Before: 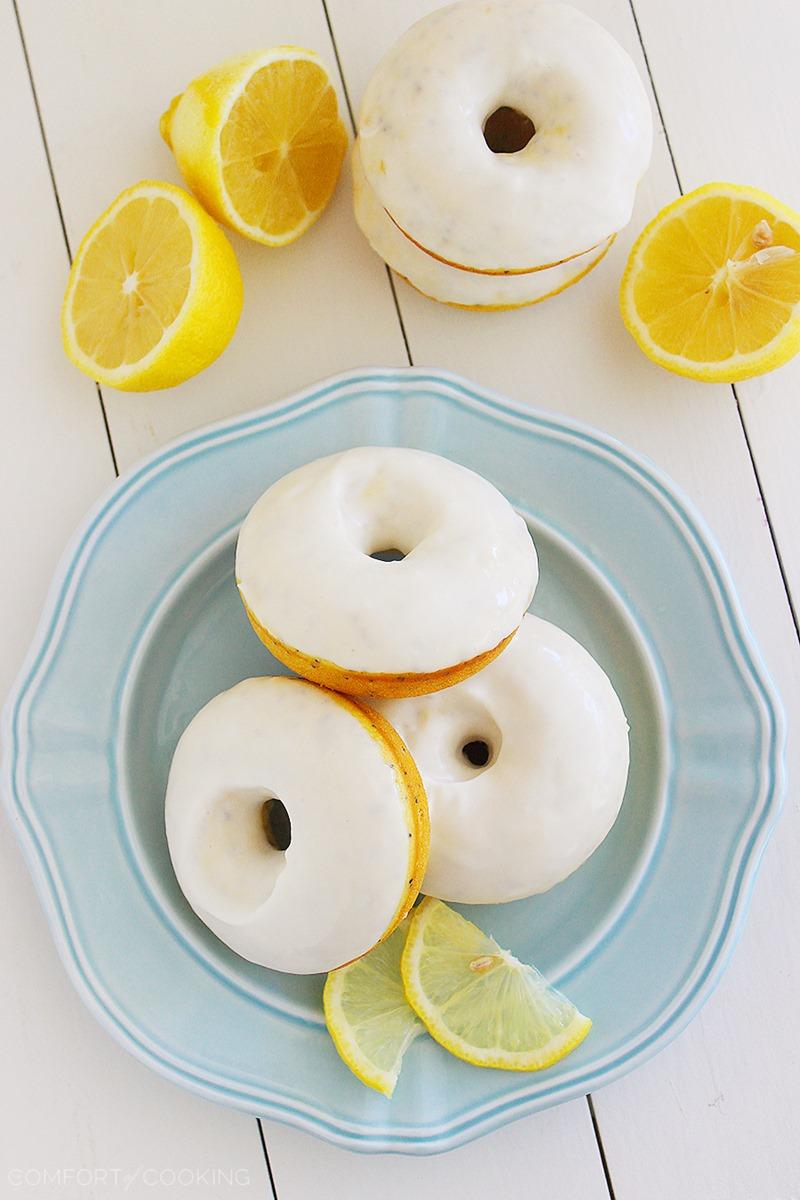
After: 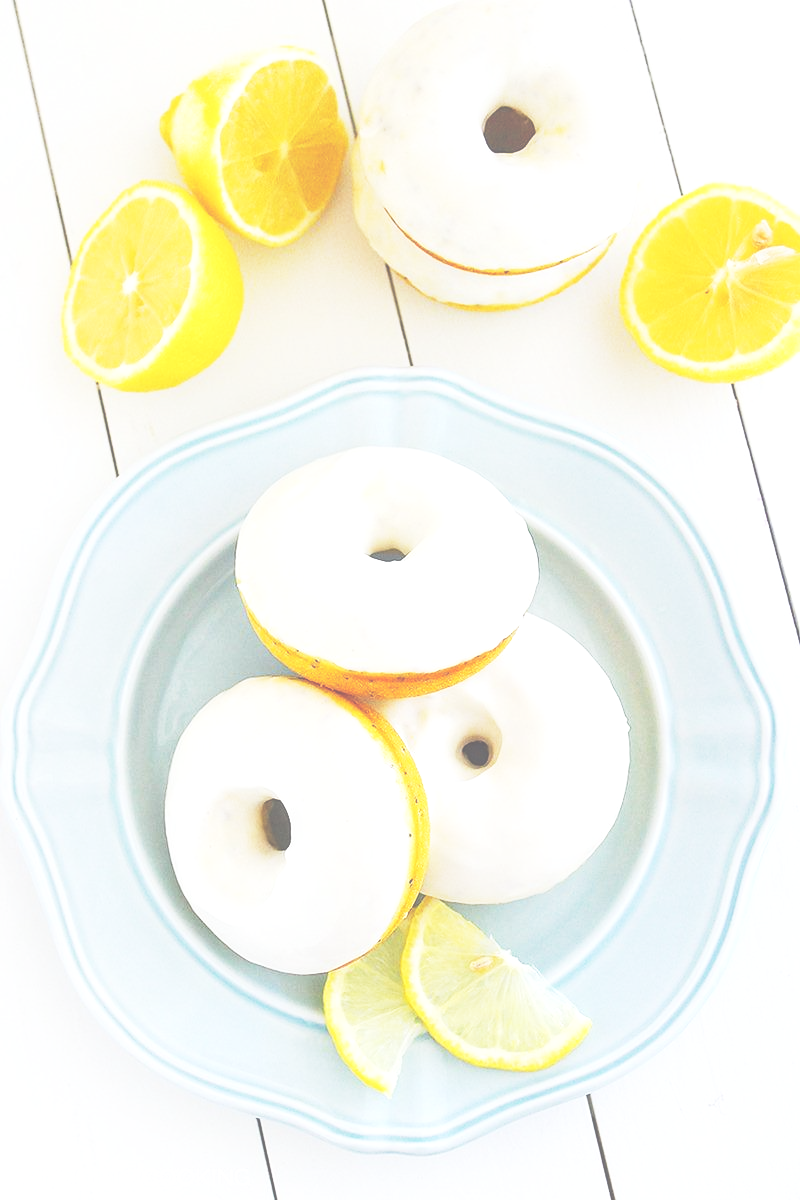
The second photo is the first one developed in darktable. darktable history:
base curve: curves: ch0 [(0, 0) (0.028, 0.03) (0.121, 0.232) (0.46, 0.748) (0.859, 0.968) (1, 1)], preserve colors none
white balance: red 0.925, blue 1.046
exposure: black level correction -0.071, exposure 0.5 EV, compensate highlight preservation false
color balance rgb: shadows lift › hue 87.51°, highlights gain › chroma 1.62%, highlights gain › hue 55.1°, global offset › chroma 0.06%, global offset › hue 253.66°, linear chroma grading › global chroma 0.5%, perceptual saturation grading › global saturation 16.38%
local contrast: on, module defaults
